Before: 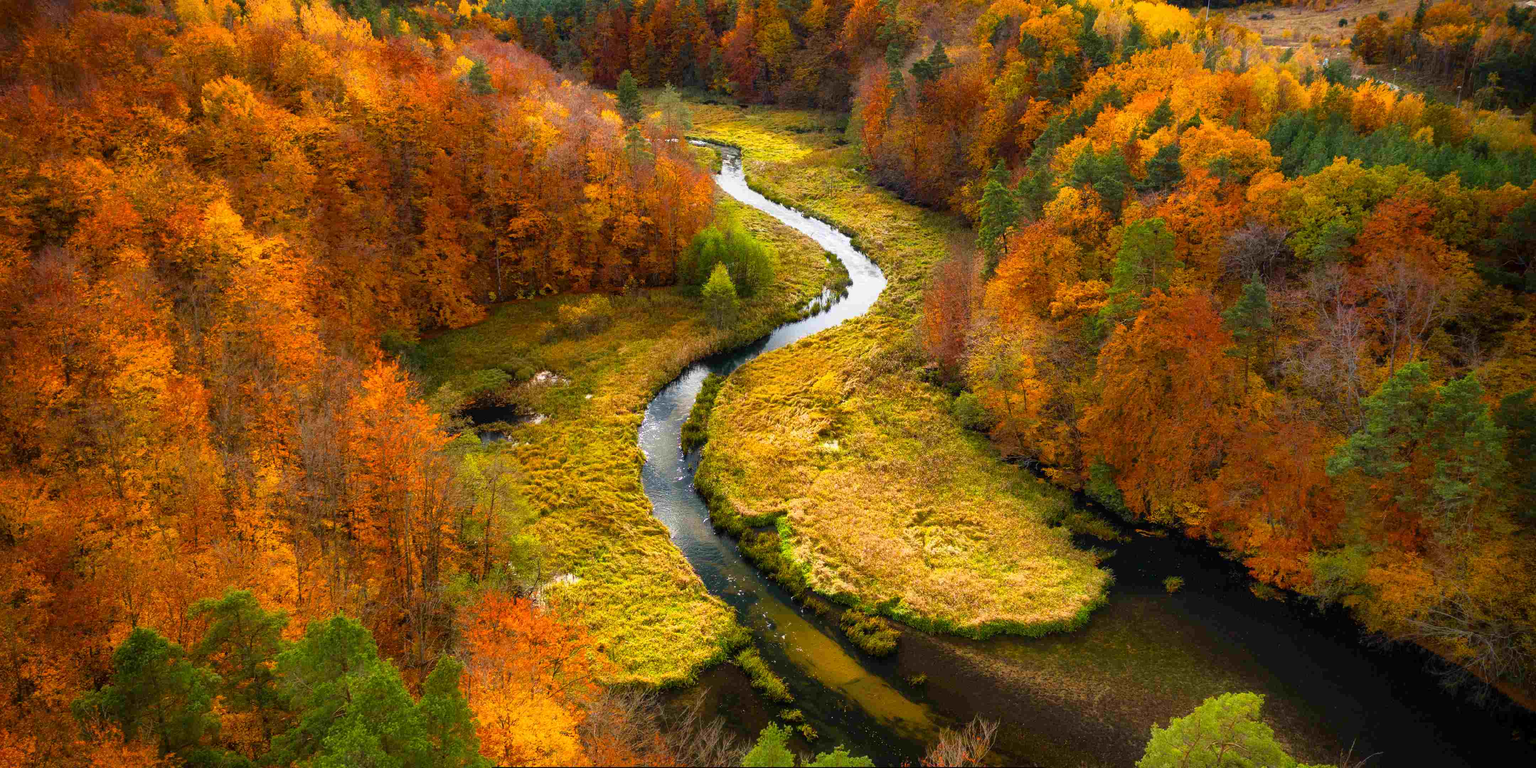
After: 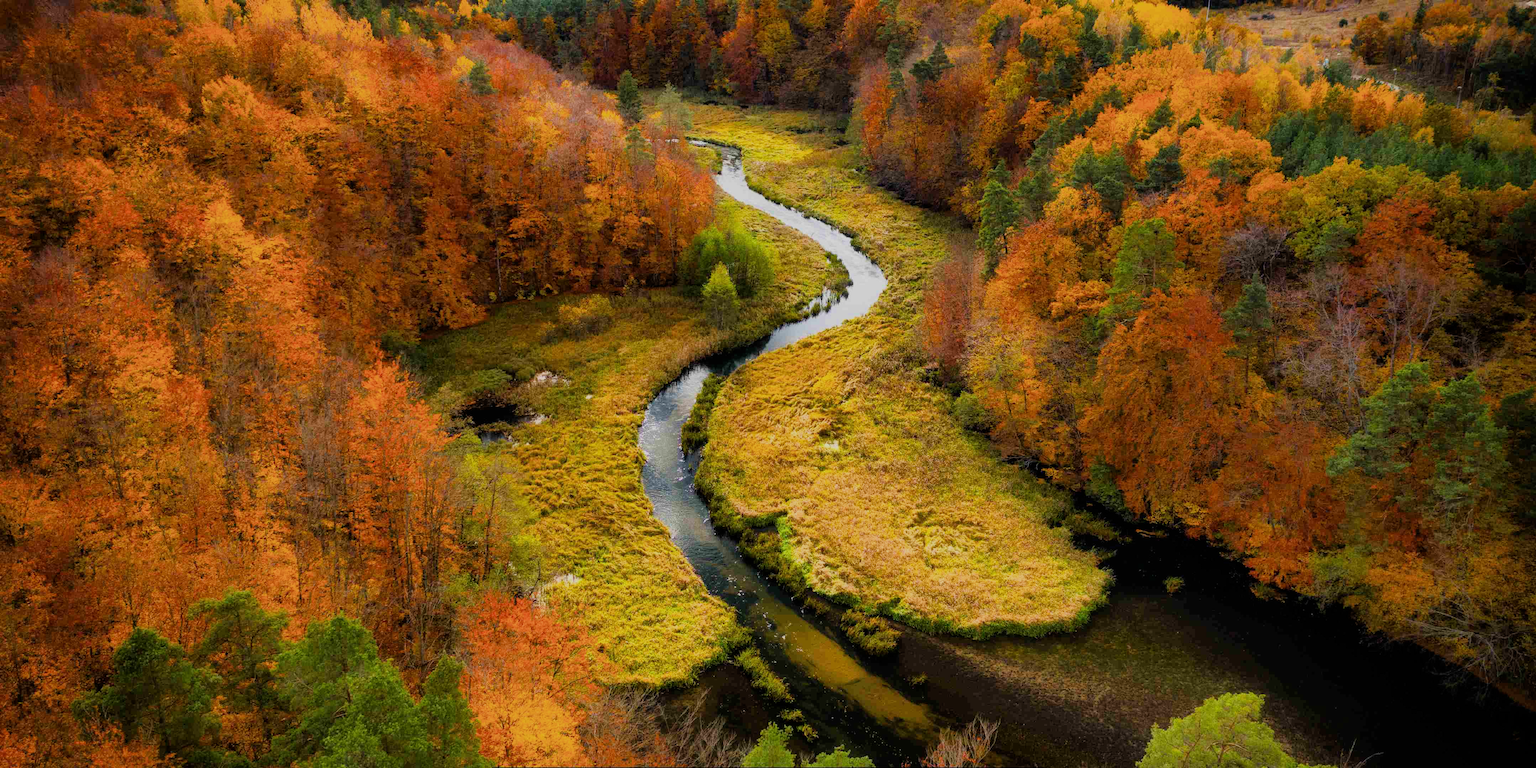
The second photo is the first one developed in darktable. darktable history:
filmic rgb: black relative exposure -7.84 EV, white relative exposure 4.31 EV, hardness 3.89
levels: levels [0, 0.51, 1]
